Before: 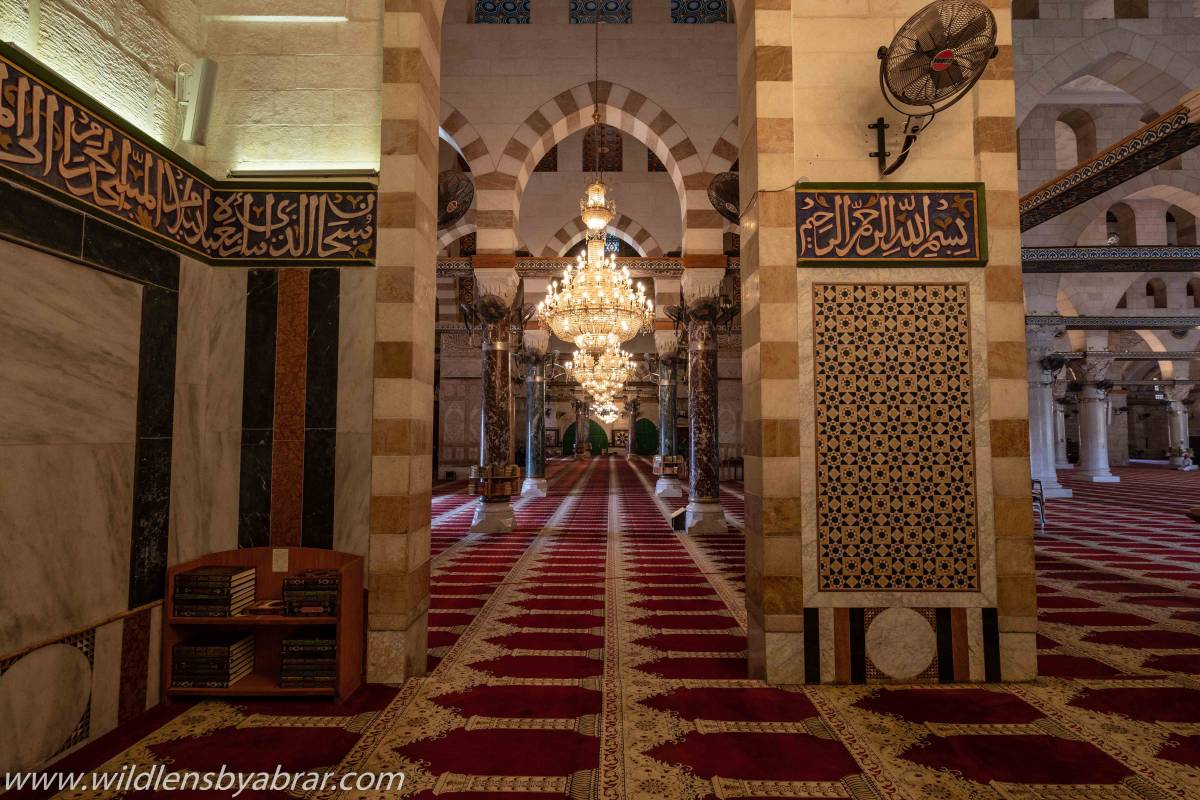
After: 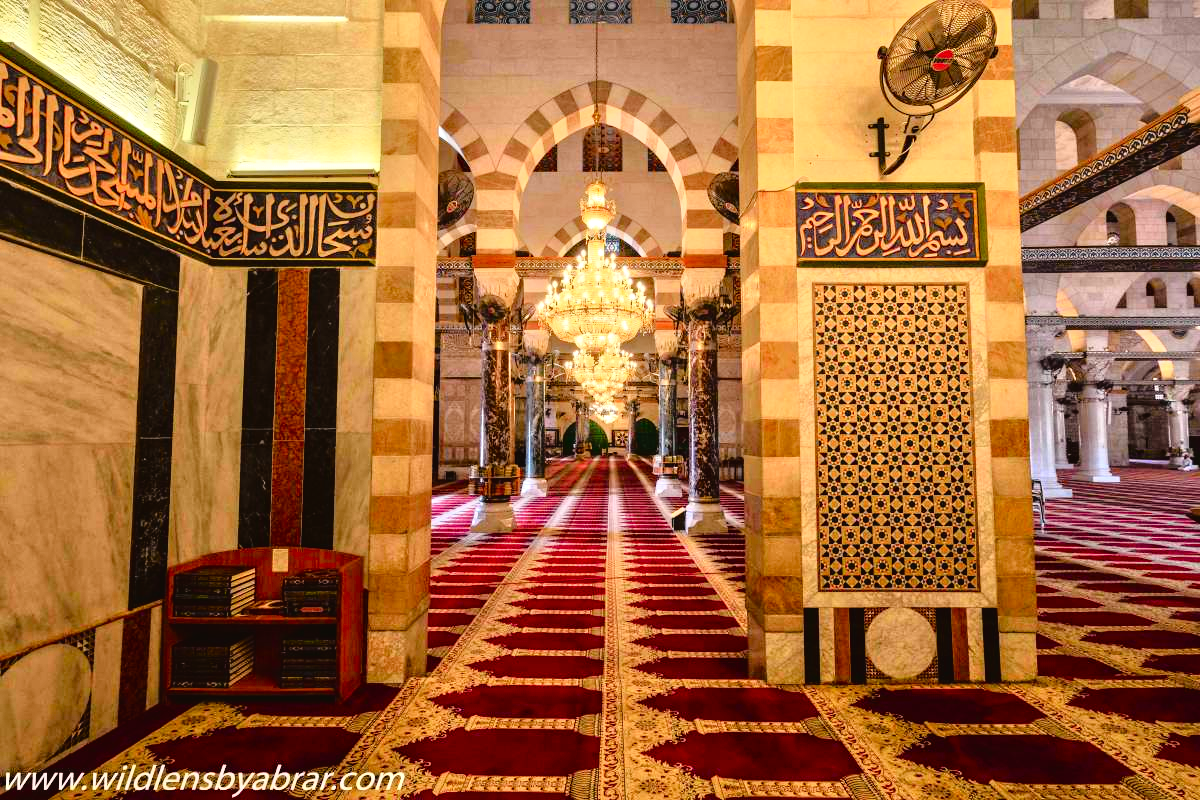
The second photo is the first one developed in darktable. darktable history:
tone curve: curves: ch0 [(0, 0.021) (0.049, 0.044) (0.157, 0.131) (0.359, 0.419) (0.469, 0.544) (0.634, 0.722) (0.839, 0.909) (0.998, 0.978)]; ch1 [(0, 0) (0.437, 0.408) (0.472, 0.47) (0.502, 0.503) (0.527, 0.53) (0.564, 0.573) (0.614, 0.654) (0.669, 0.748) (0.859, 0.899) (1, 1)]; ch2 [(0, 0) (0.33, 0.301) (0.421, 0.443) (0.487, 0.504) (0.502, 0.509) (0.535, 0.537) (0.565, 0.595) (0.608, 0.667) (1, 1)], color space Lab, independent channels, preserve colors none
color balance rgb: shadows lift › chroma 1%, shadows lift › hue 28.8°, power › hue 60°, highlights gain › chroma 1%, highlights gain › hue 60°, global offset › luminance 0.25%, perceptual saturation grading › highlights -20%, perceptual saturation grading › shadows 20%, perceptual brilliance grading › highlights 10%, perceptual brilliance grading › shadows -5%, global vibrance 19.67%
tone equalizer: -7 EV 0.15 EV, -6 EV 0.6 EV, -5 EV 1.15 EV, -4 EV 1.33 EV, -3 EV 1.15 EV, -2 EV 0.6 EV, -1 EV 0.15 EV, mask exposure compensation -0.5 EV
